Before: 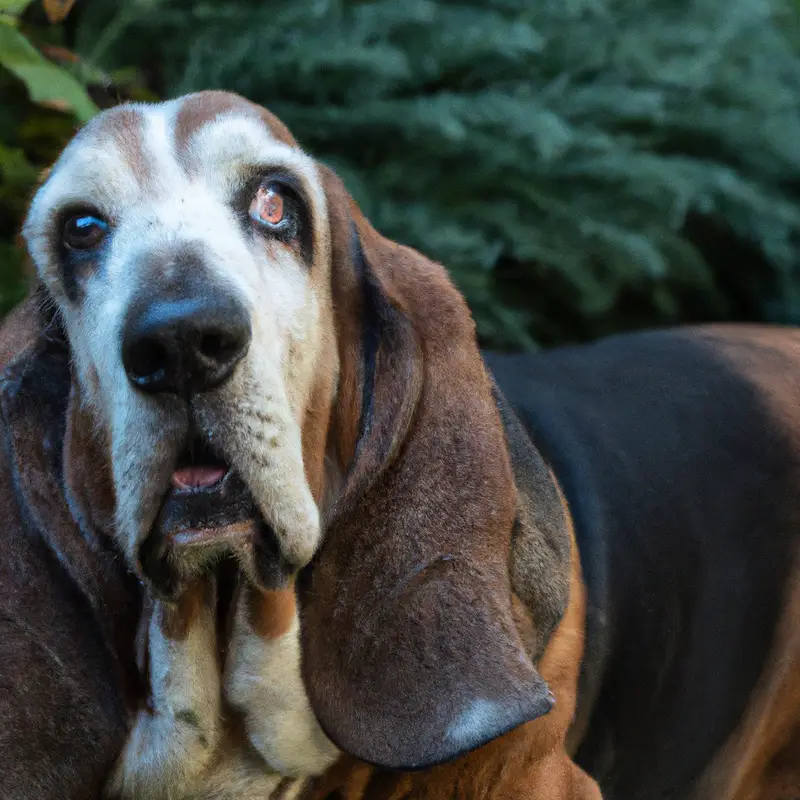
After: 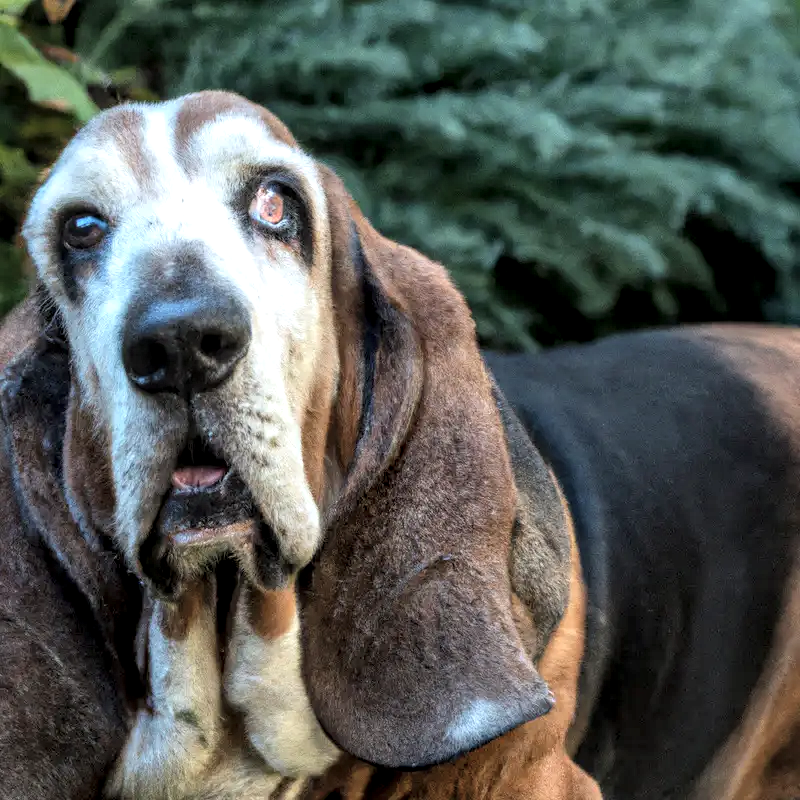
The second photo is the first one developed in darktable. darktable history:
local contrast: highlights 60%, shadows 61%, detail 160%
contrast brightness saturation: brightness 0.15
